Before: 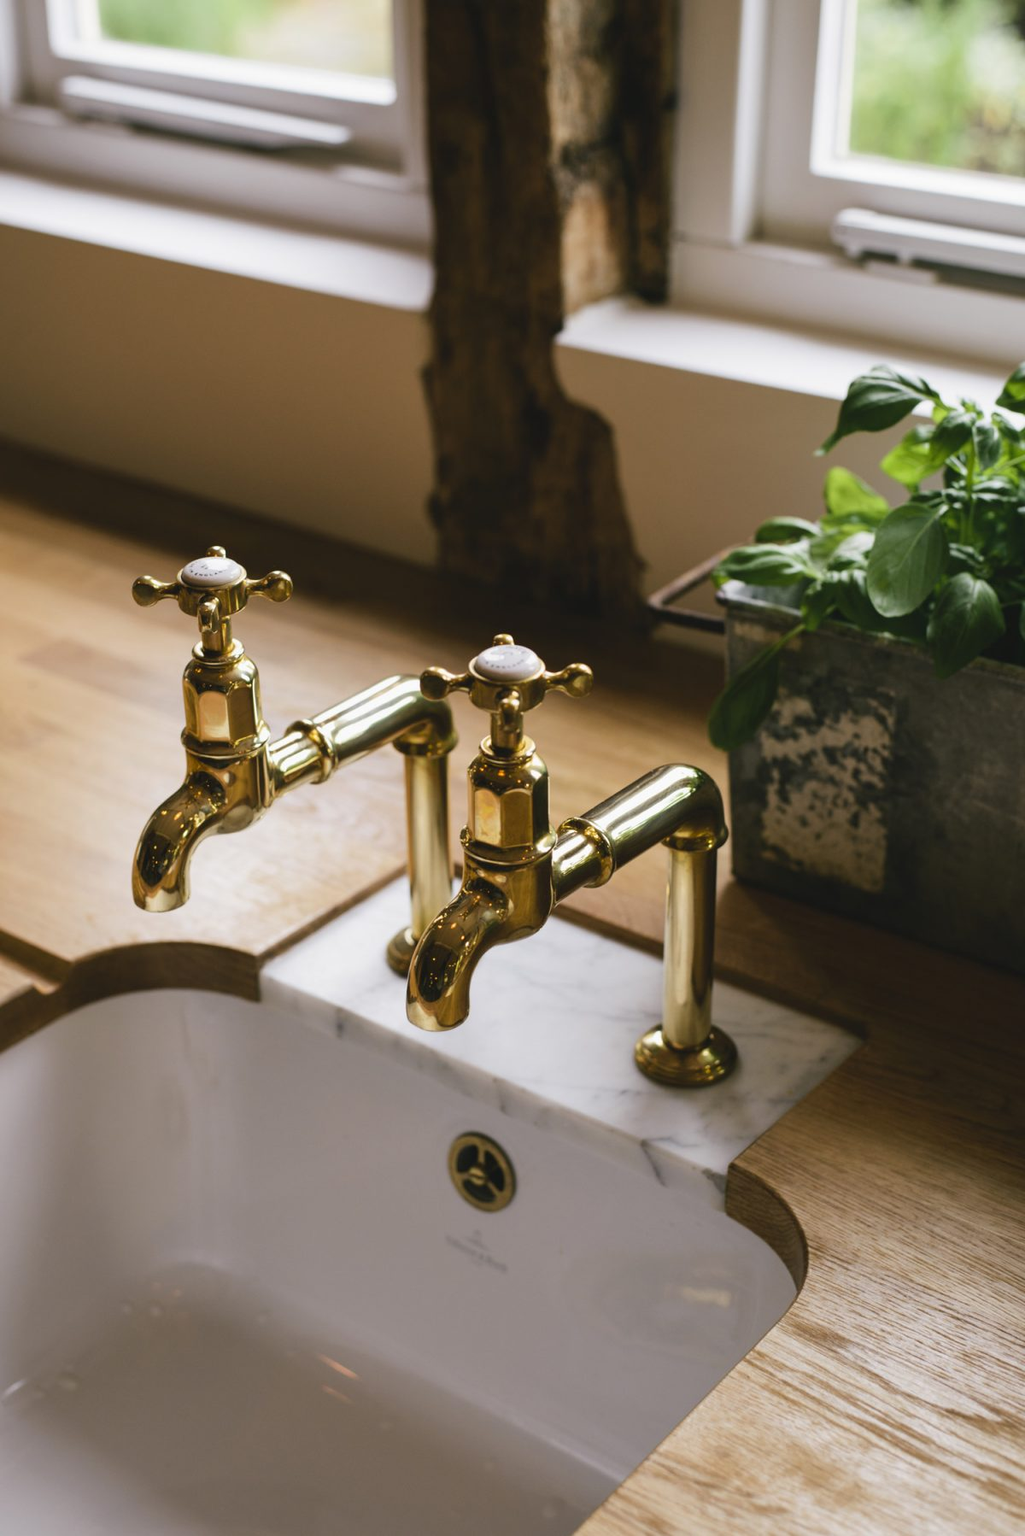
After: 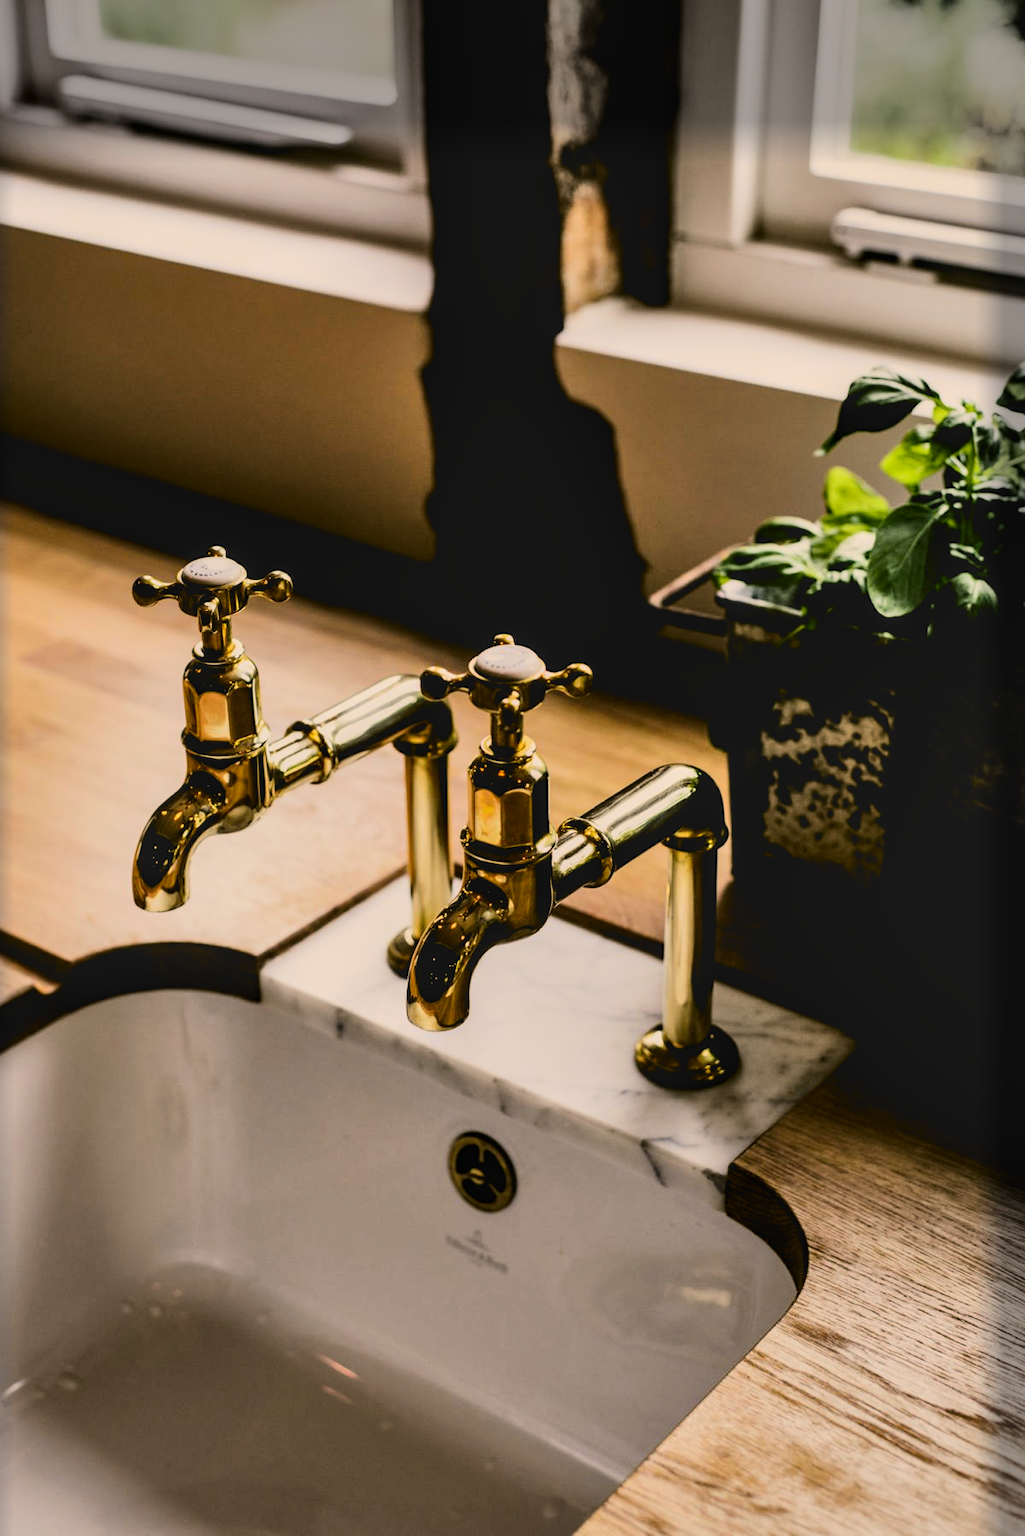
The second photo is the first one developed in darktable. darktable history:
shadows and highlights: soften with gaussian
contrast brightness saturation: contrast 0.187, brightness -0.1, saturation 0.214
tone curve: curves: ch0 [(0, 0.038) (0.193, 0.212) (0.461, 0.502) (0.634, 0.709) (0.852, 0.89) (1, 0.967)]; ch1 [(0, 0) (0.35, 0.356) (0.45, 0.453) (0.504, 0.503) (0.532, 0.524) (0.558, 0.555) (0.735, 0.762) (1, 1)]; ch2 [(0, 0) (0.281, 0.266) (0.456, 0.469) (0.5, 0.5) (0.533, 0.545) (0.606, 0.598) (0.646, 0.654) (1, 1)], color space Lab, independent channels, preserve colors none
local contrast: on, module defaults
exposure: compensate highlight preservation false
color balance rgb: highlights gain › chroma 3.663%, highlights gain › hue 59.47°, perceptual saturation grading › global saturation 0.117%, saturation formula JzAzBz (2021)
filmic rgb: black relative exposure -2.91 EV, white relative exposure 4.56 EV, hardness 1.77, contrast 1.248, color science v6 (2022)
vignetting: fall-off start 93.78%, fall-off radius 5.55%, center (-0.036, 0.15), automatic ratio true, width/height ratio 1.33, shape 0.04
